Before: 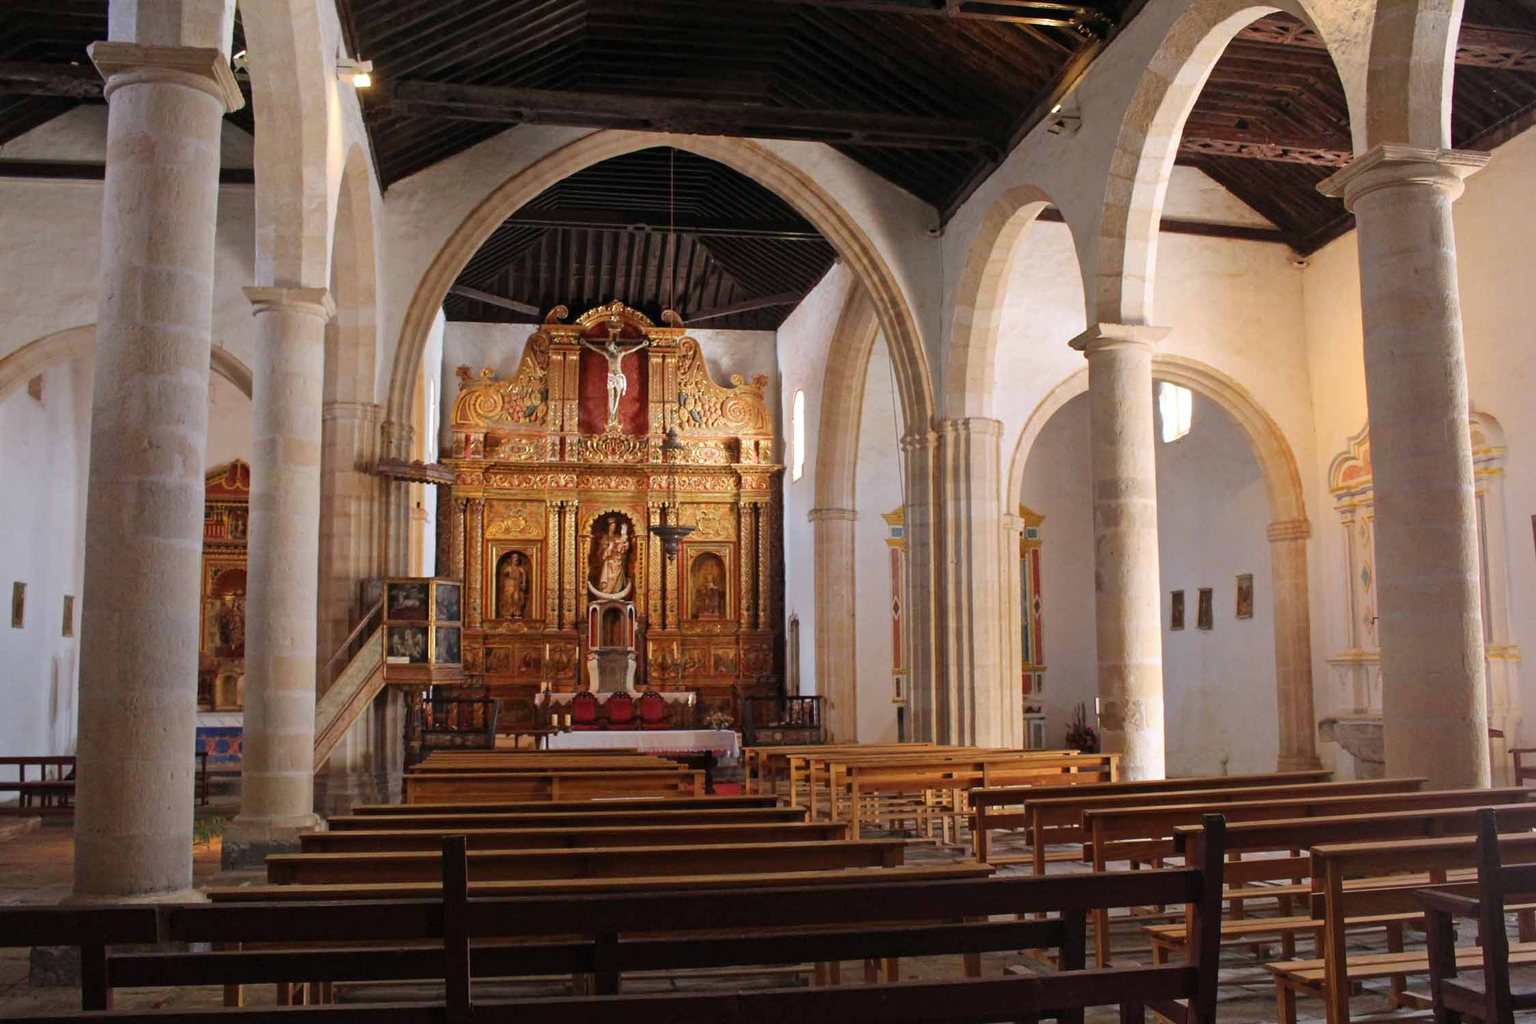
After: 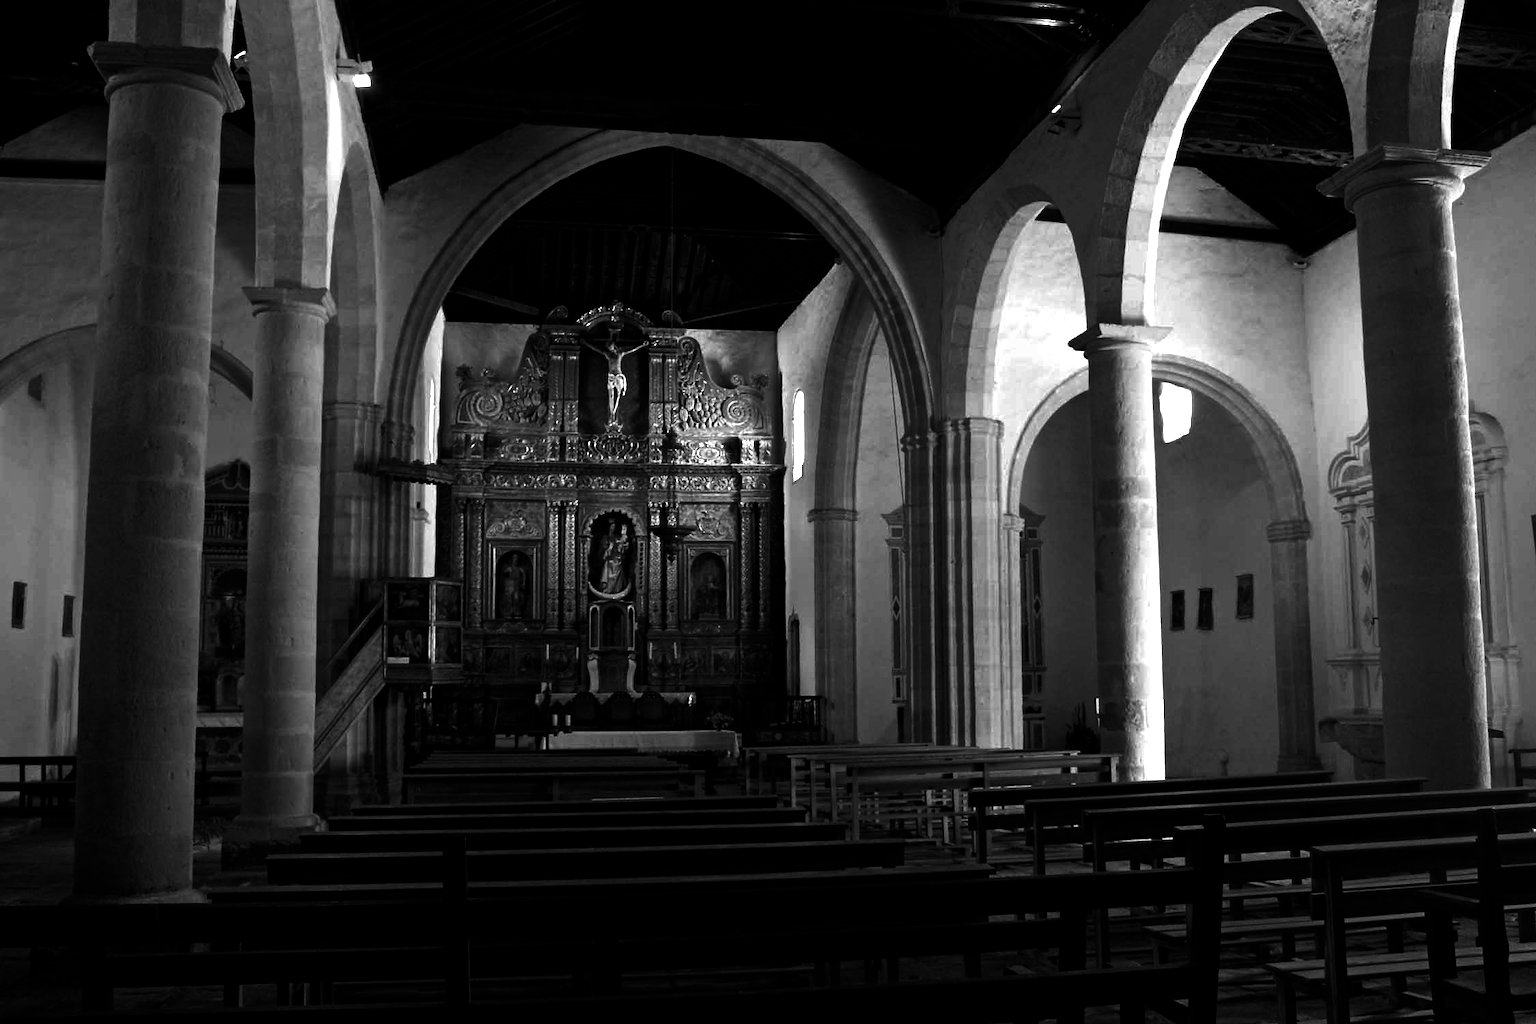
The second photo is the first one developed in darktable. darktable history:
contrast brightness saturation: contrast 0.015, brightness -0.982, saturation -0.999
tone equalizer: -8 EV -0.438 EV, -7 EV -0.415 EV, -6 EV -0.318 EV, -5 EV -0.236 EV, -3 EV 0.252 EV, -2 EV 0.354 EV, -1 EV 0.375 EV, +0 EV 0.412 EV
